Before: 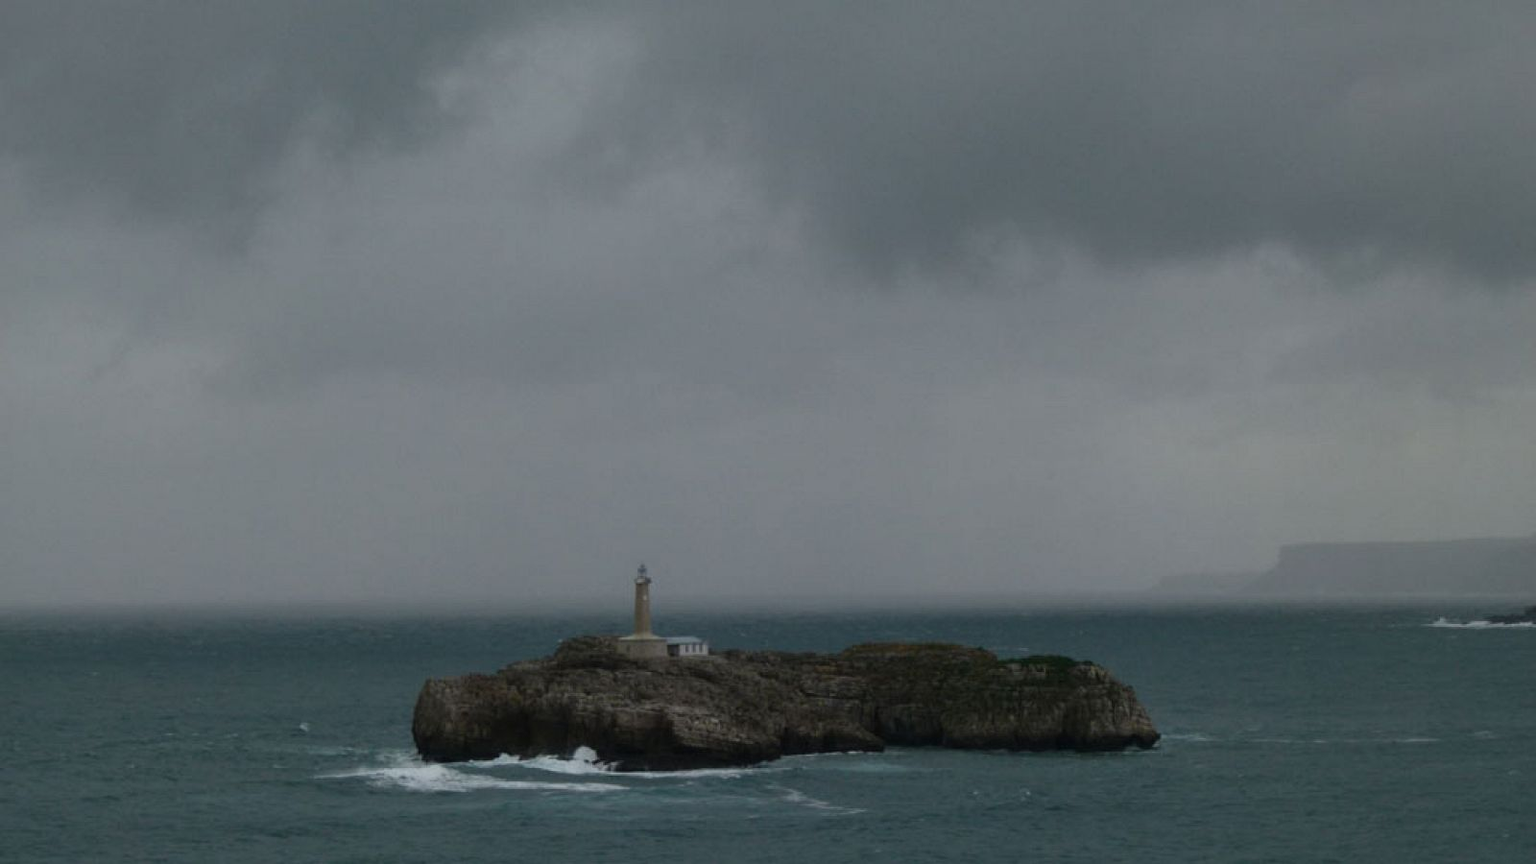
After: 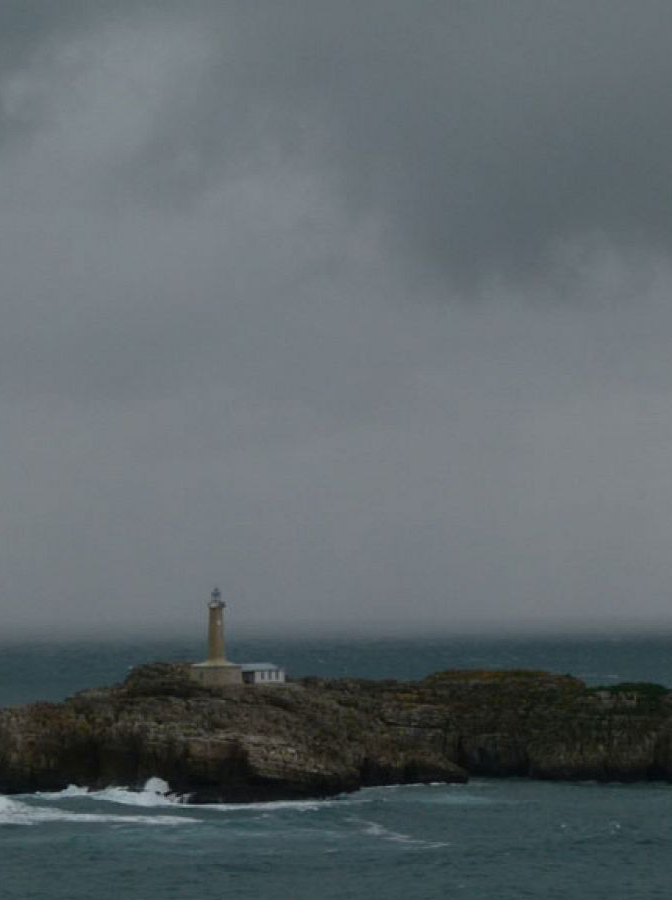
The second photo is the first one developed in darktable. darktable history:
crop: left 28.331%, right 29.61%
color zones: curves: ch0 [(0.224, 0.526) (0.75, 0.5)]; ch1 [(0.055, 0.526) (0.224, 0.761) (0.377, 0.526) (0.75, 0.5)]
exposure: compensate exposure bias true, compensate highlight preservation false
